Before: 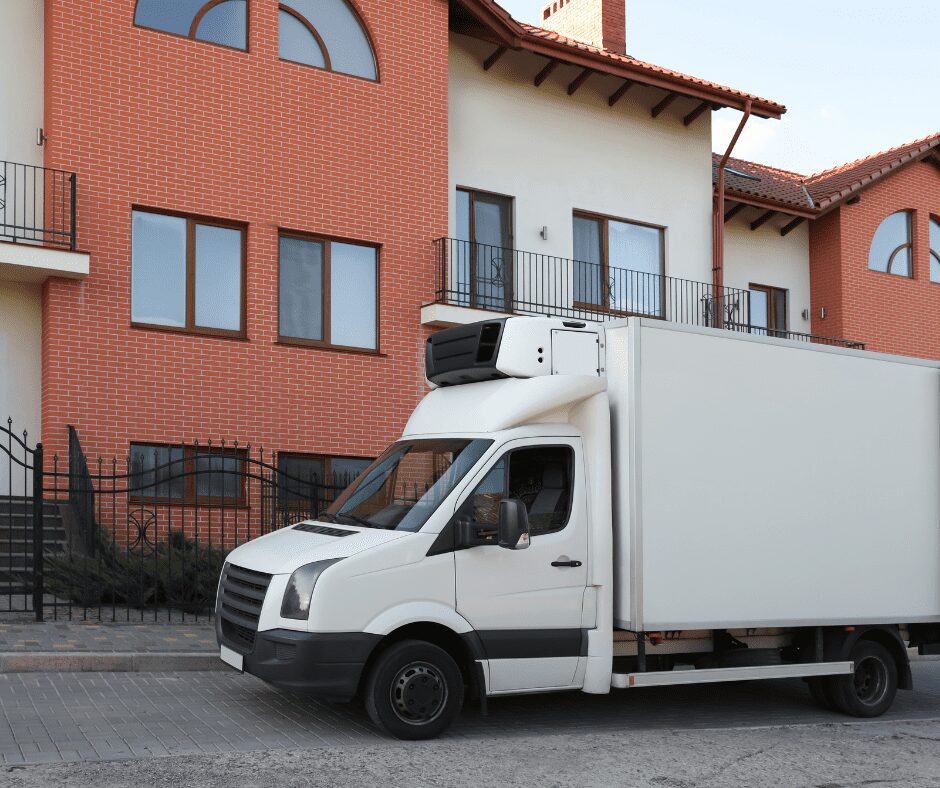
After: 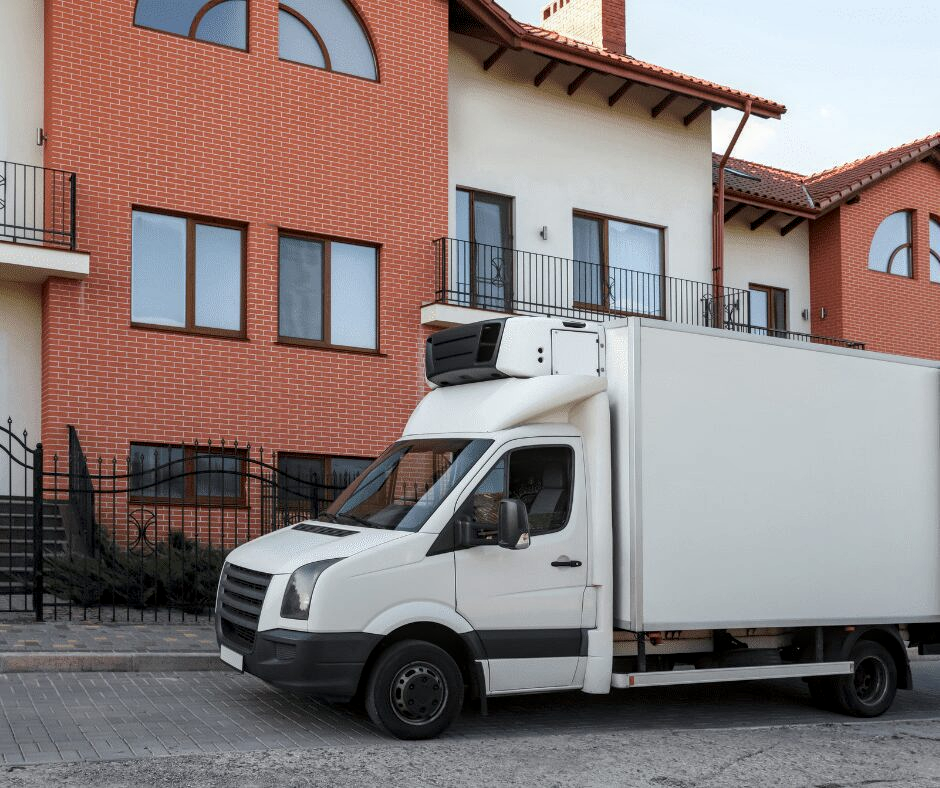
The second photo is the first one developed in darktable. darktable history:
local contrast: highlights 37%, detail 135%
